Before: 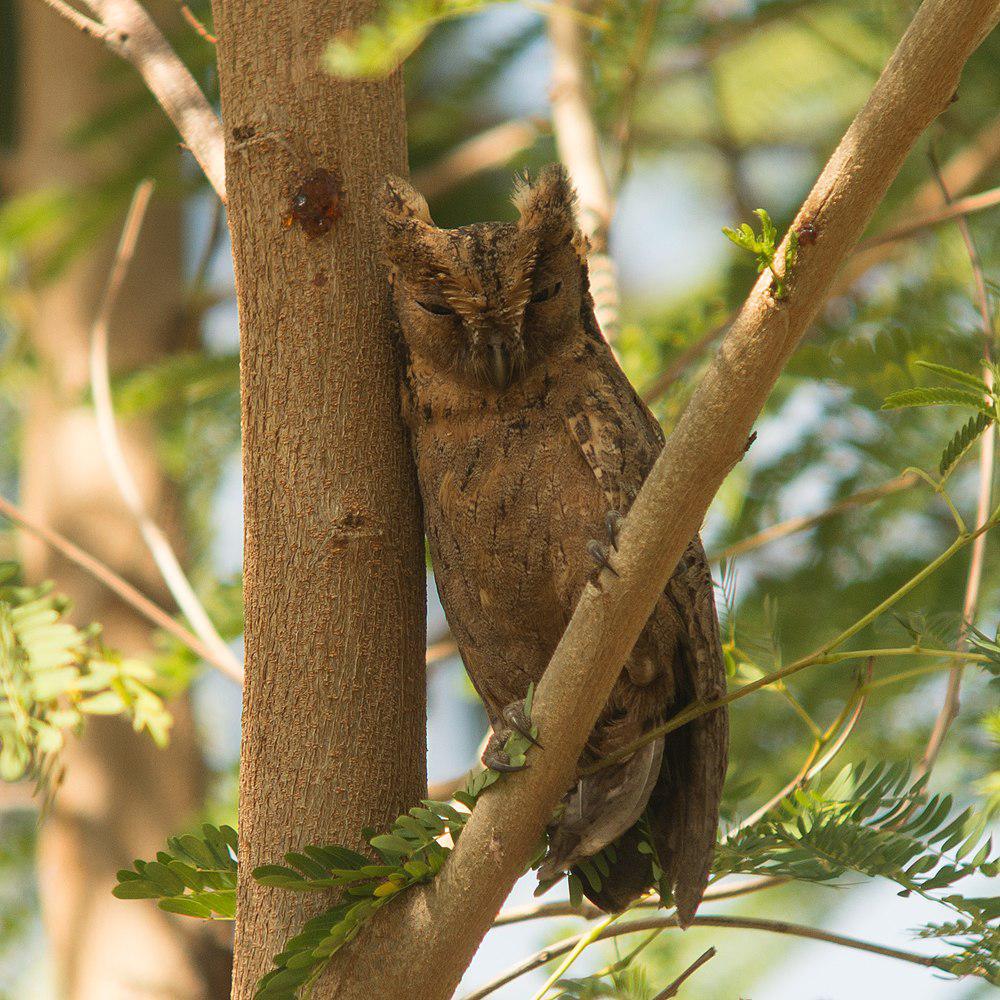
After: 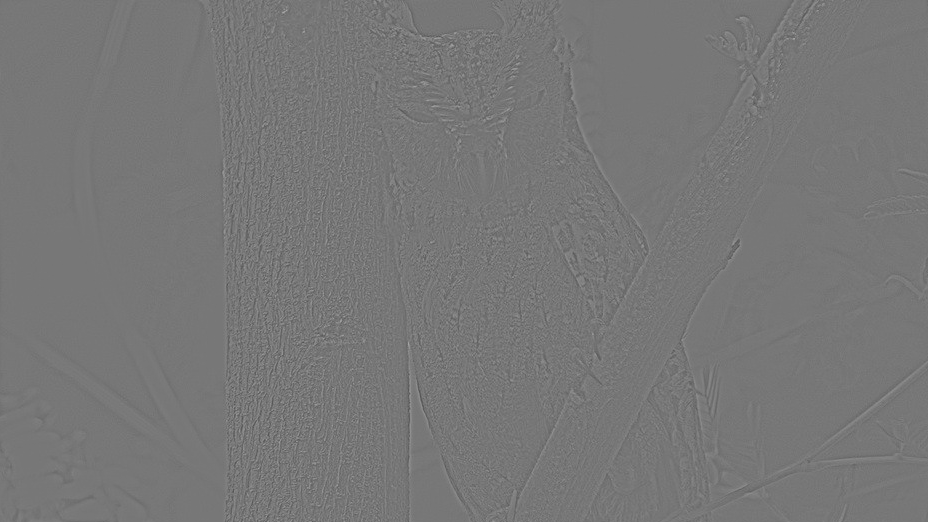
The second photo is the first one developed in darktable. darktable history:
local contrast: highlights 59%, detail 145%
crop: left 1.744%, top 19.225%, right 5.069%, bottom 28.357%
highpass: sharpness 5.84%, contrast boost 8.44%
color correction: saturation 0.3
tone equalizer: -8 EV -0.002 EV, -7 EV 0.005 EV, -6 EV -0.008 EV, -5 EV 0.007 EV, -4 EV -0.042 EV, -3 EV -0.233 EV, -2 EV -0.662 EV, -1 EV -0.983 EV, +0 EV -0.969 EV, smoothing diameter 2%, edges refinement/feathering 20, mask exposure compensation -1.57 EV, filter diffusion 5
shadows and highlights: on, module defaults
